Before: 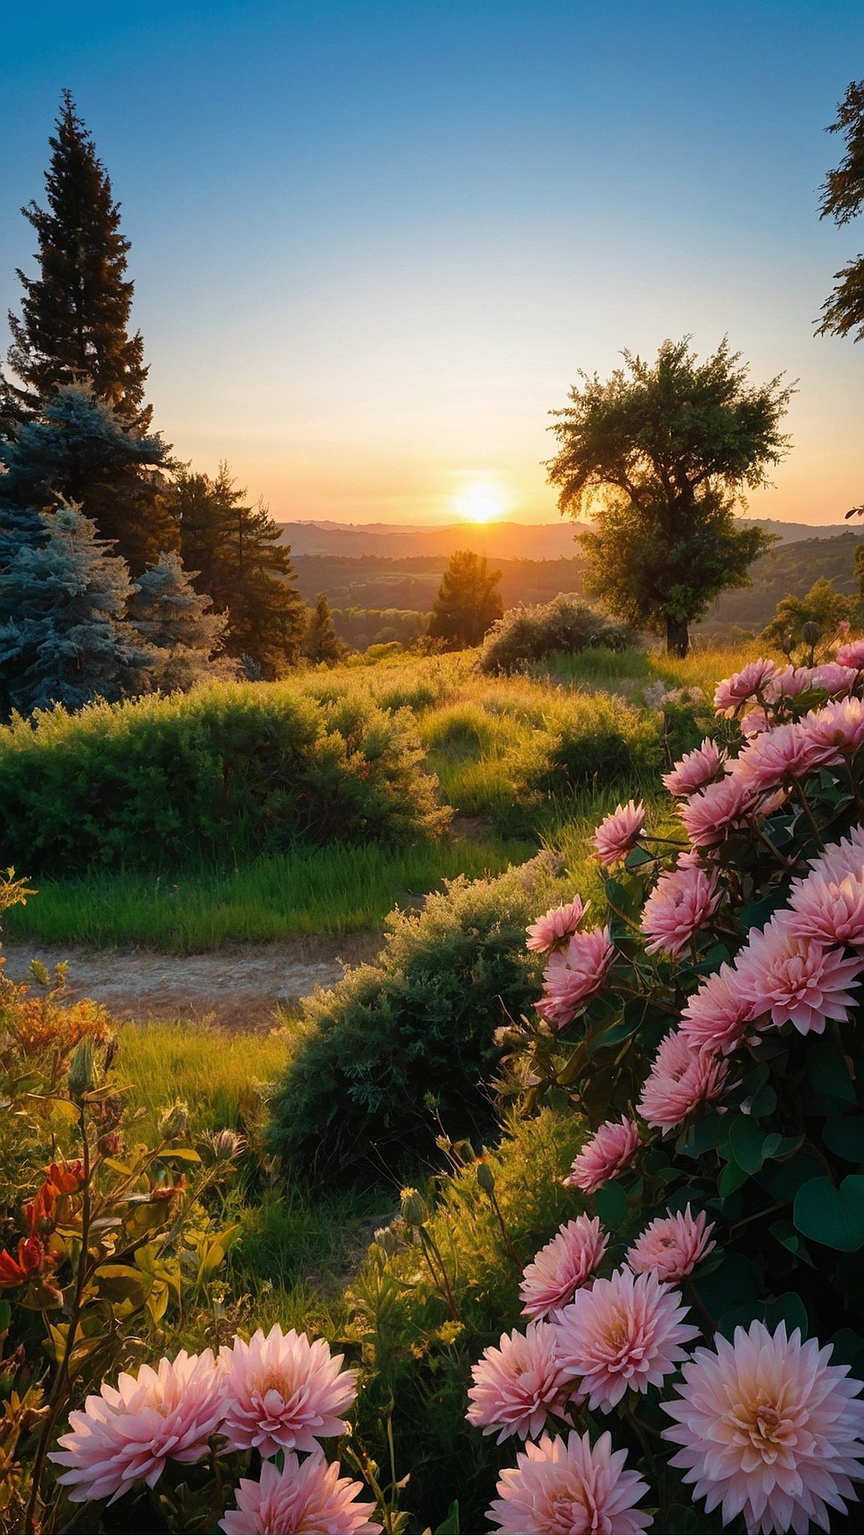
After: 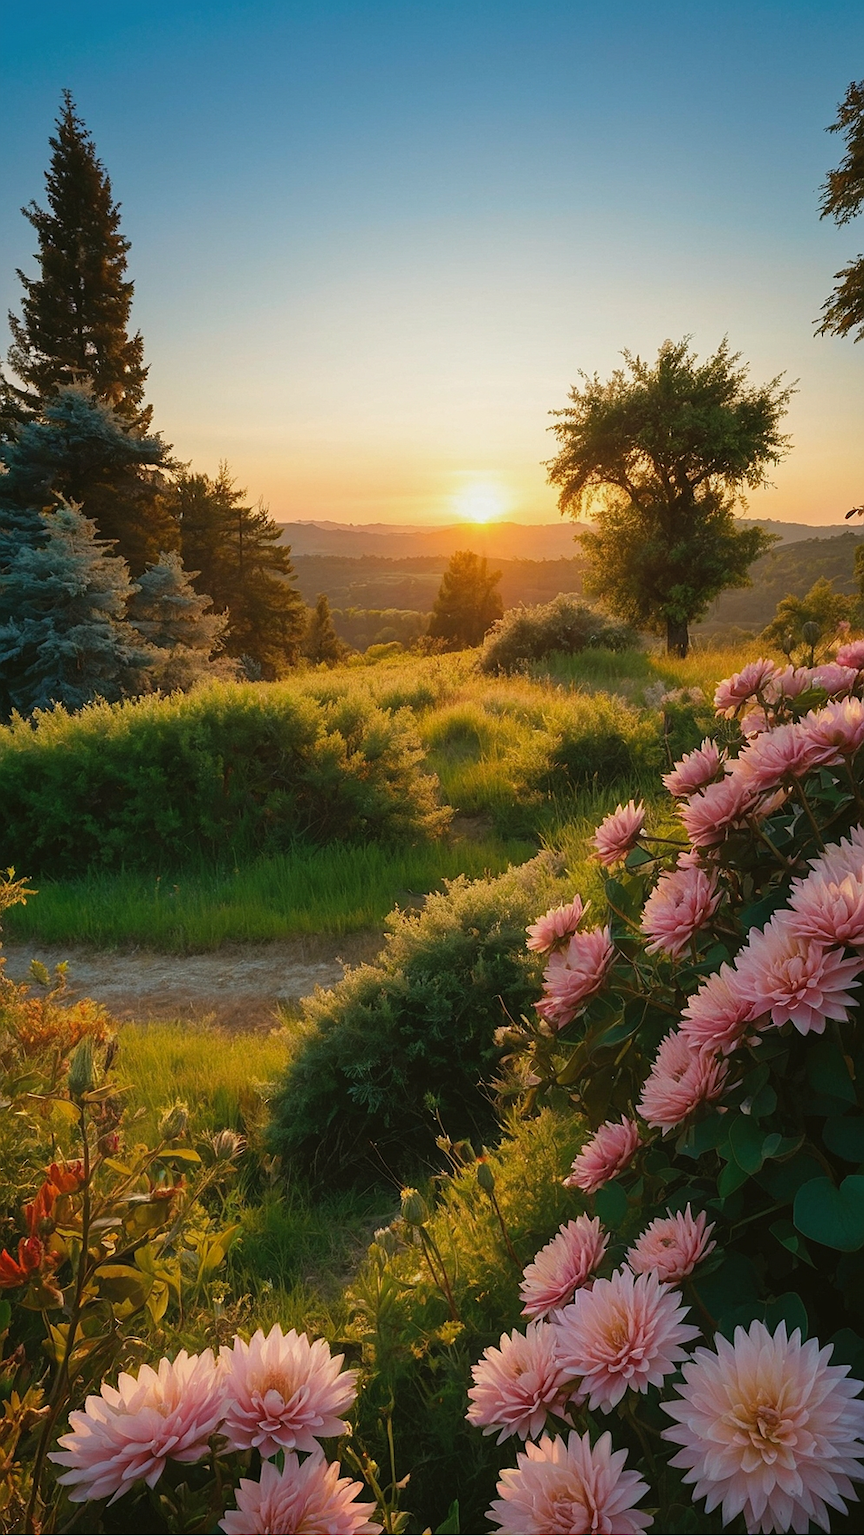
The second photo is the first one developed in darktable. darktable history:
local contrast: mode bilateral grid, contrast 100, coarseness 100, detail 91%, midtone range 0.2
color balance: mode lift, gamma, gain (sRGB), lift [1.04, 1, 1, 0.97], gamma [1.01, 1, 1, 0.97], gain [0.96, 1, 1, 0.97]
